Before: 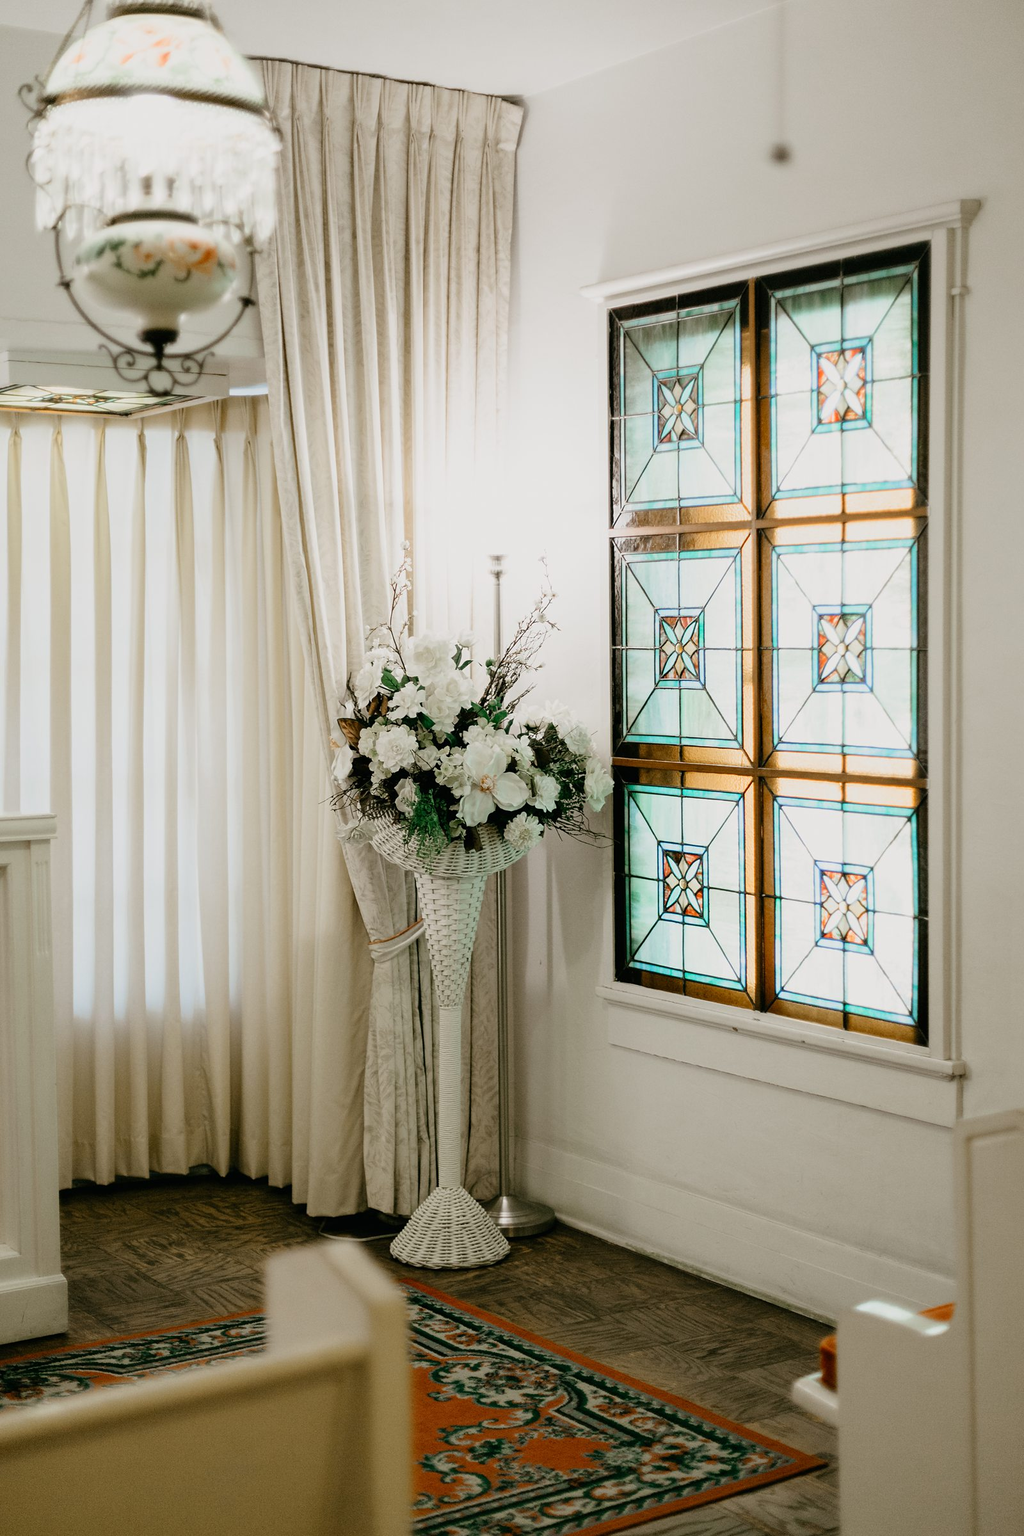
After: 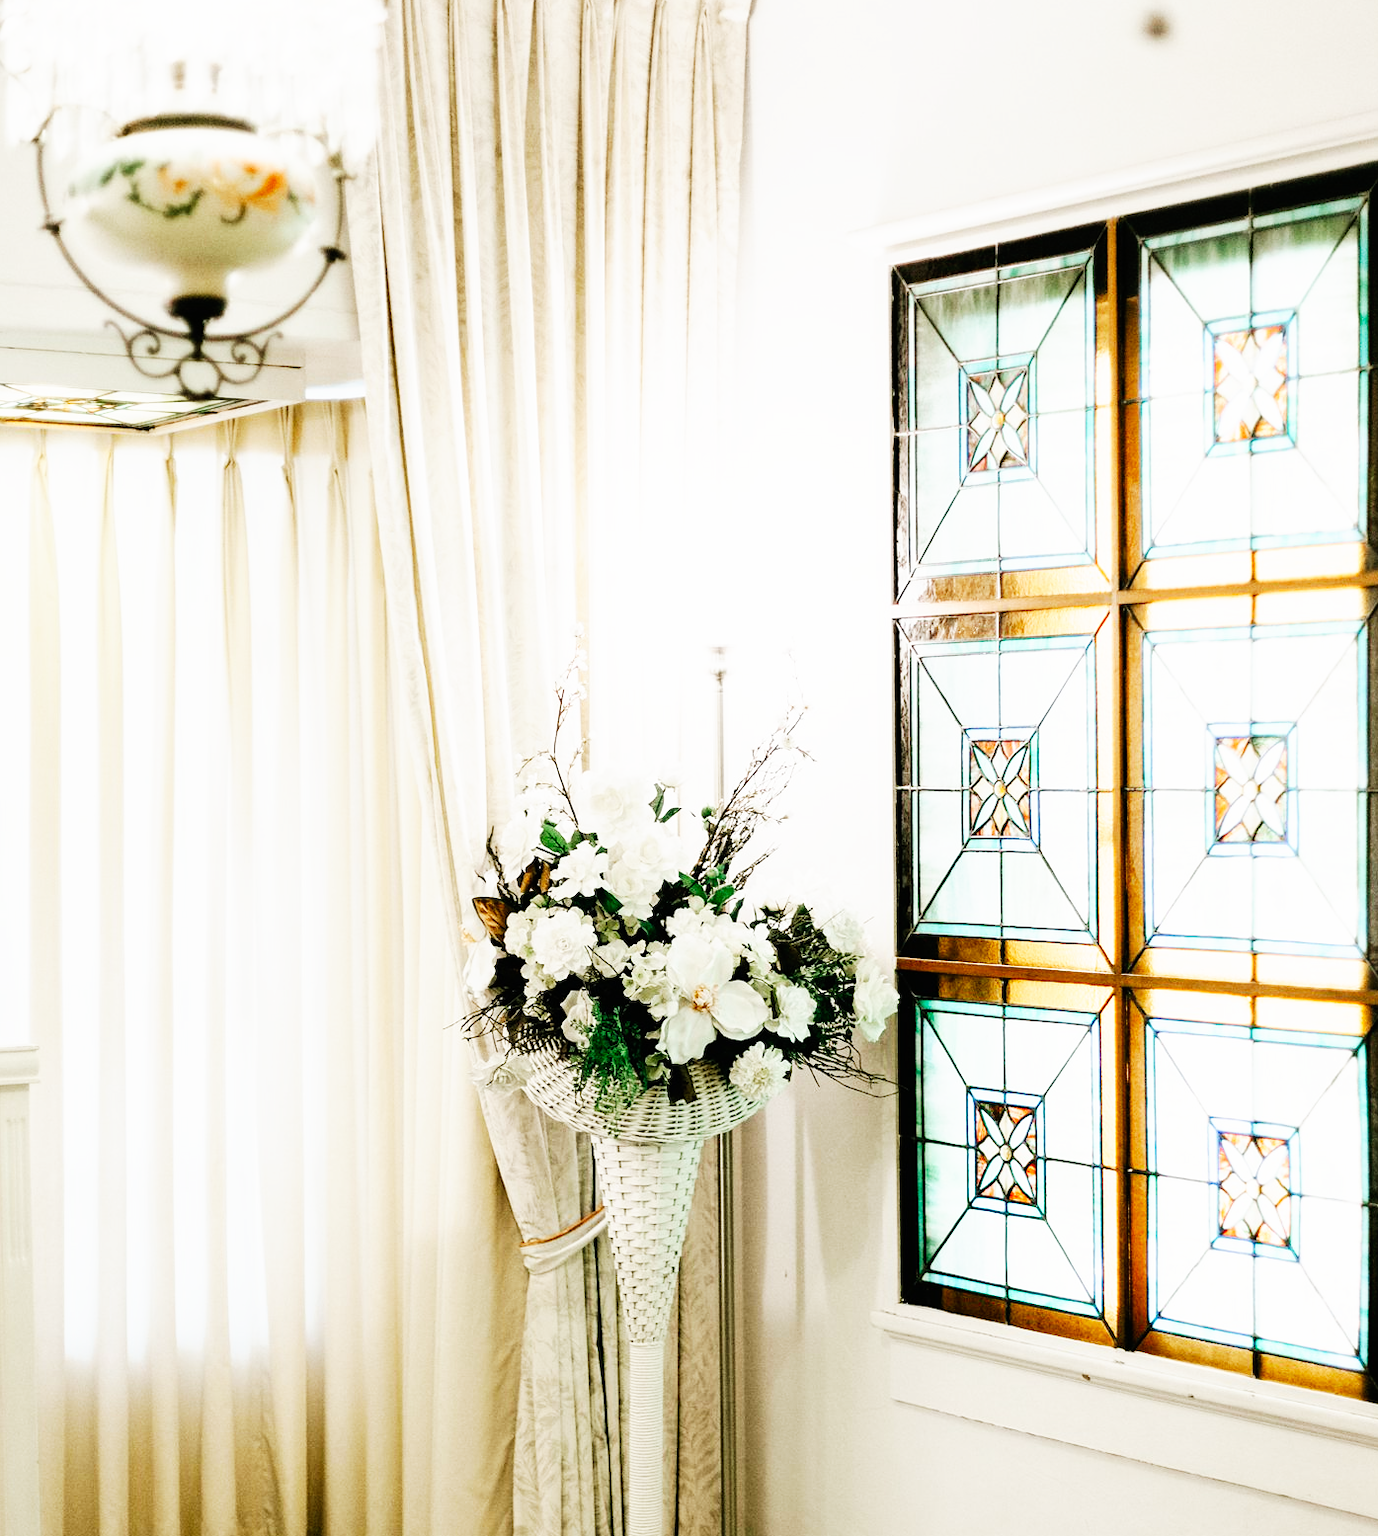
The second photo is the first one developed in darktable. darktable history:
base curve: curves: ch0 [(0, 0) (0.007, 0.004) (0.027, 0.03) (0.046, 0.07) (0.207, 0.54) (0.442, 0.872) (0.673, 0.972) (1, 1)], preserve colors none
crop: left 3.098%, top 8.923%, right 9.648%, bottom 26.282%
